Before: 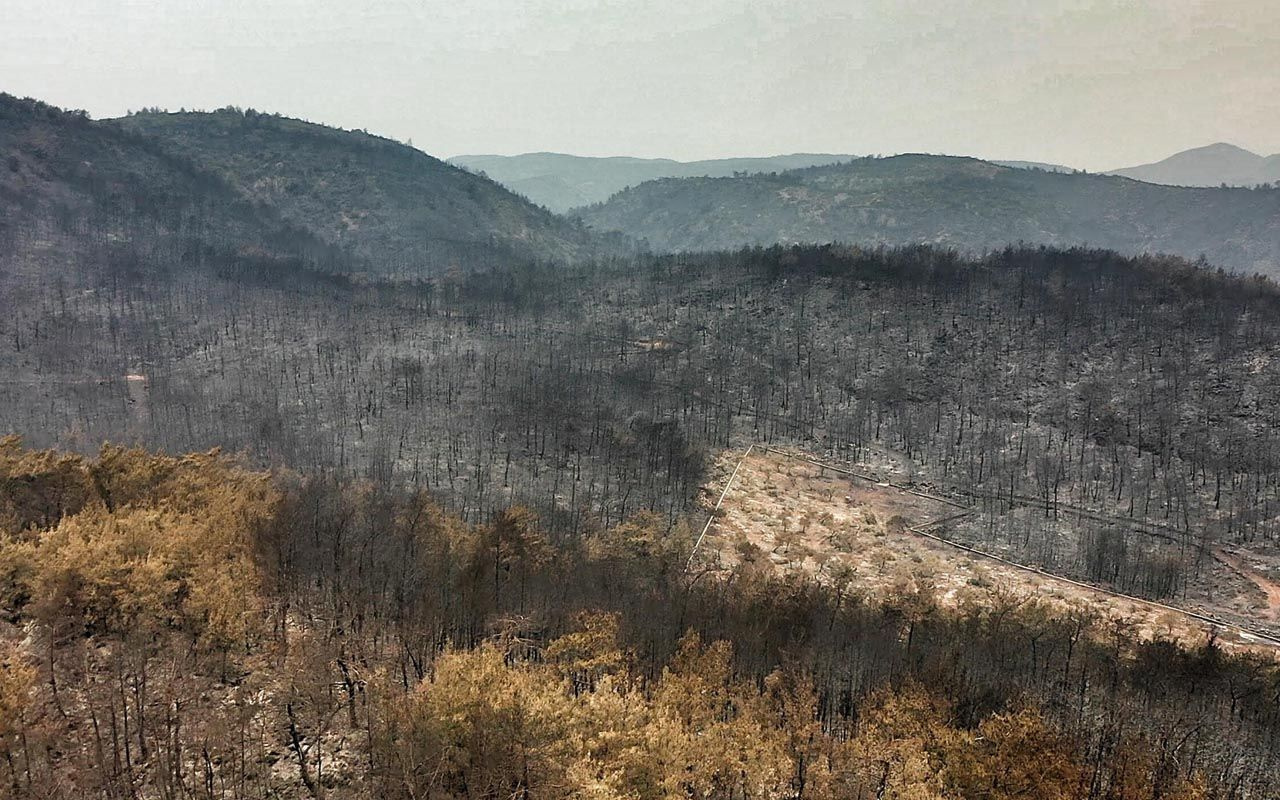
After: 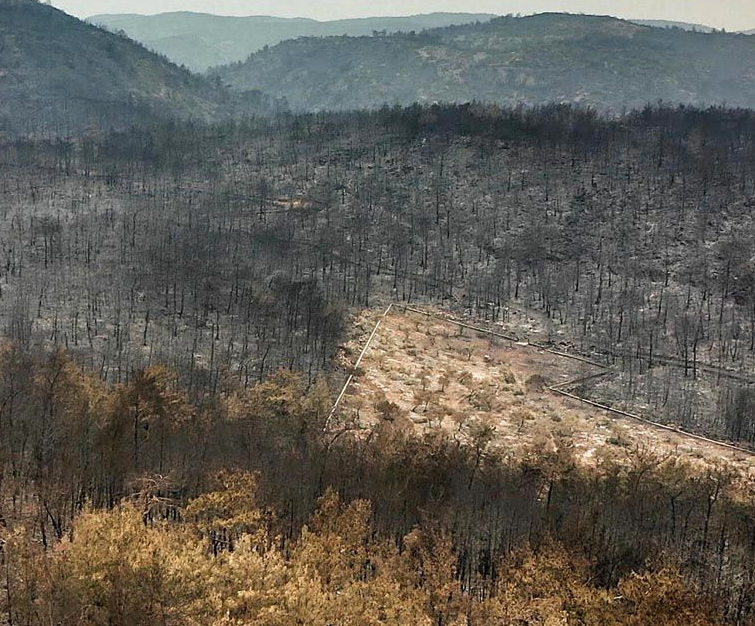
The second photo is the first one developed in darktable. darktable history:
crop and rotate: left 28.262%, top 17.731%, right 12.701%, bottom 3.948%
velvia: strength 8.73%
